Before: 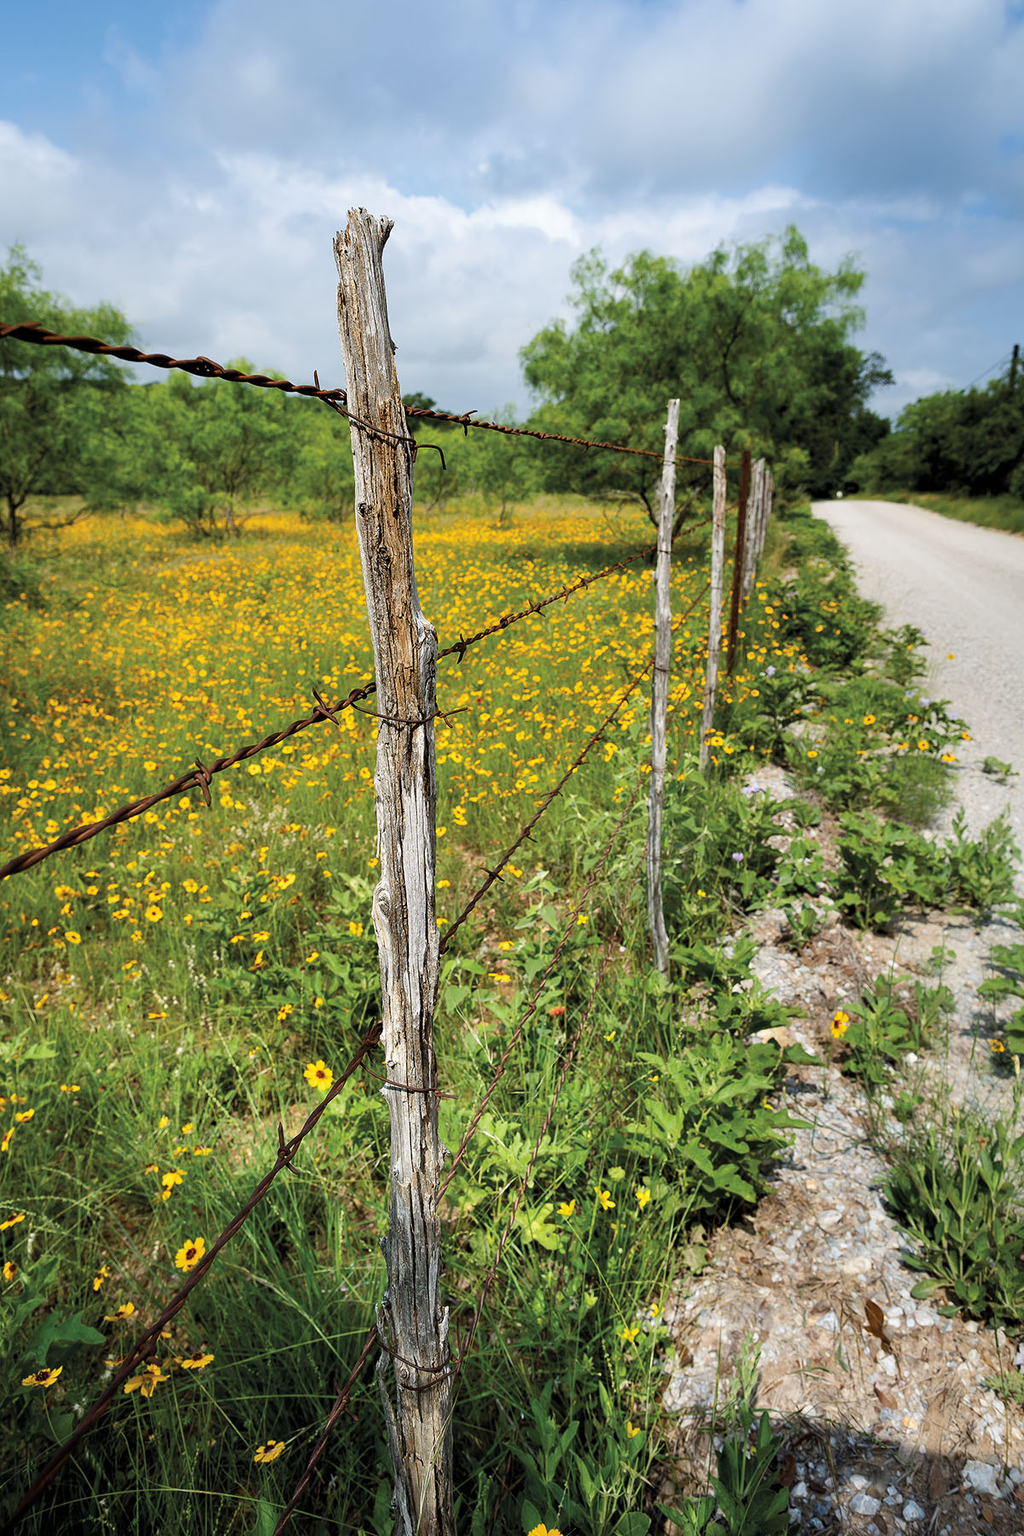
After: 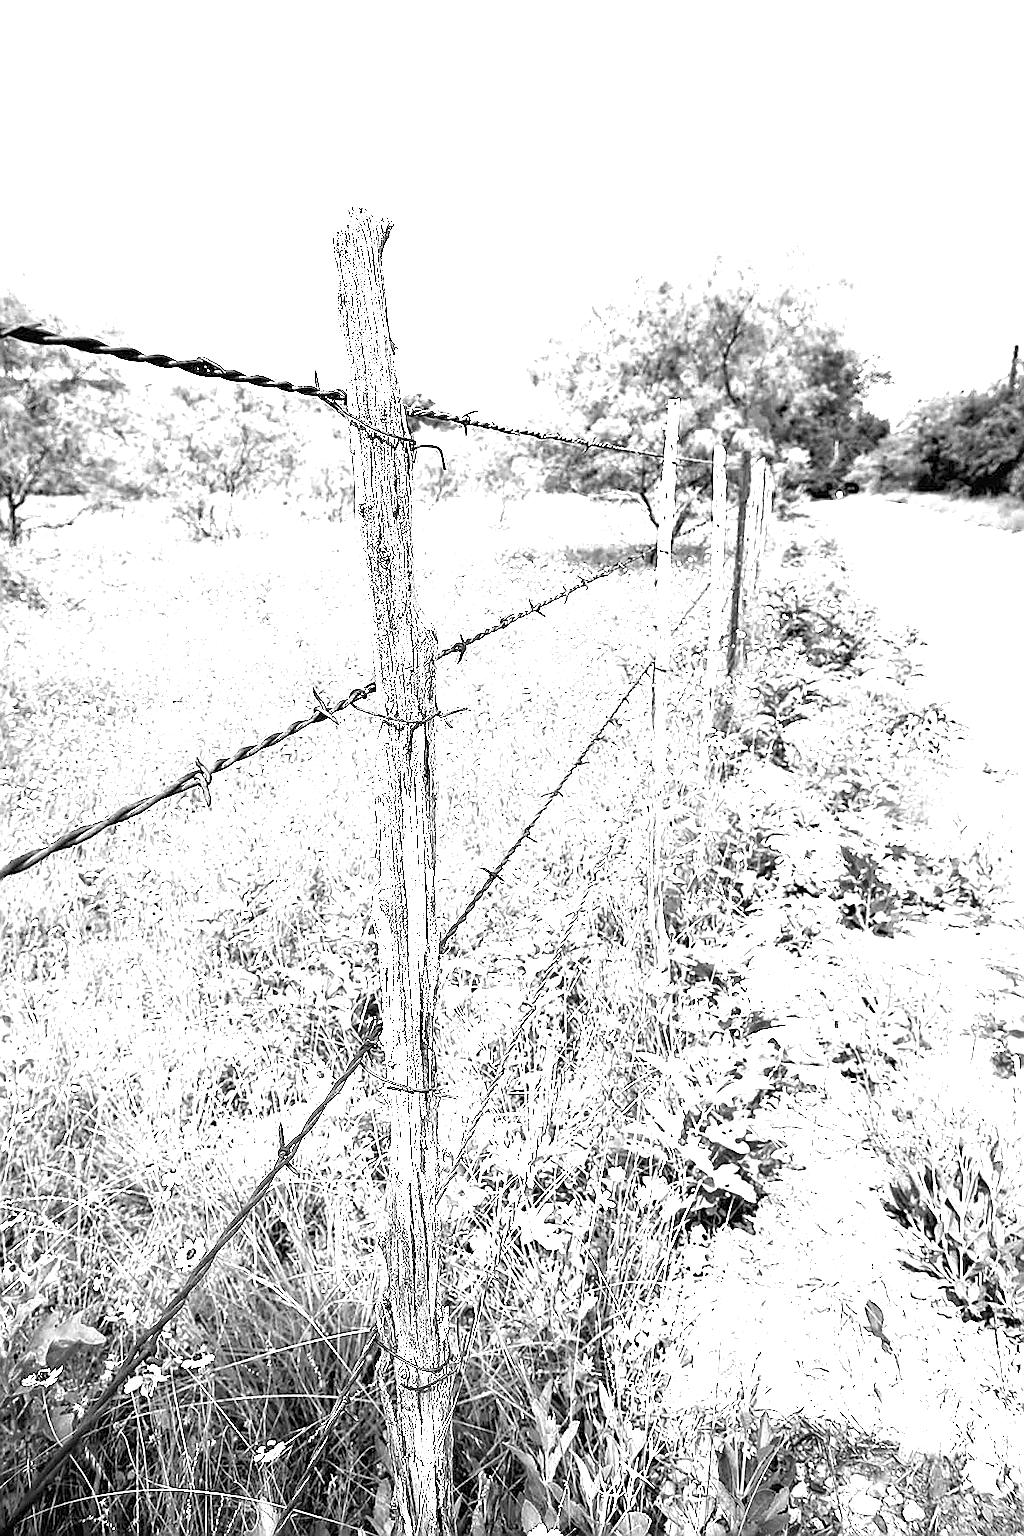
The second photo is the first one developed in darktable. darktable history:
sharpen: radius 1.4, amount 1.25, threshold 0.7
exposure: exposure 3 EV, compensate highlight preservation false
monochrome: on, module defaults
